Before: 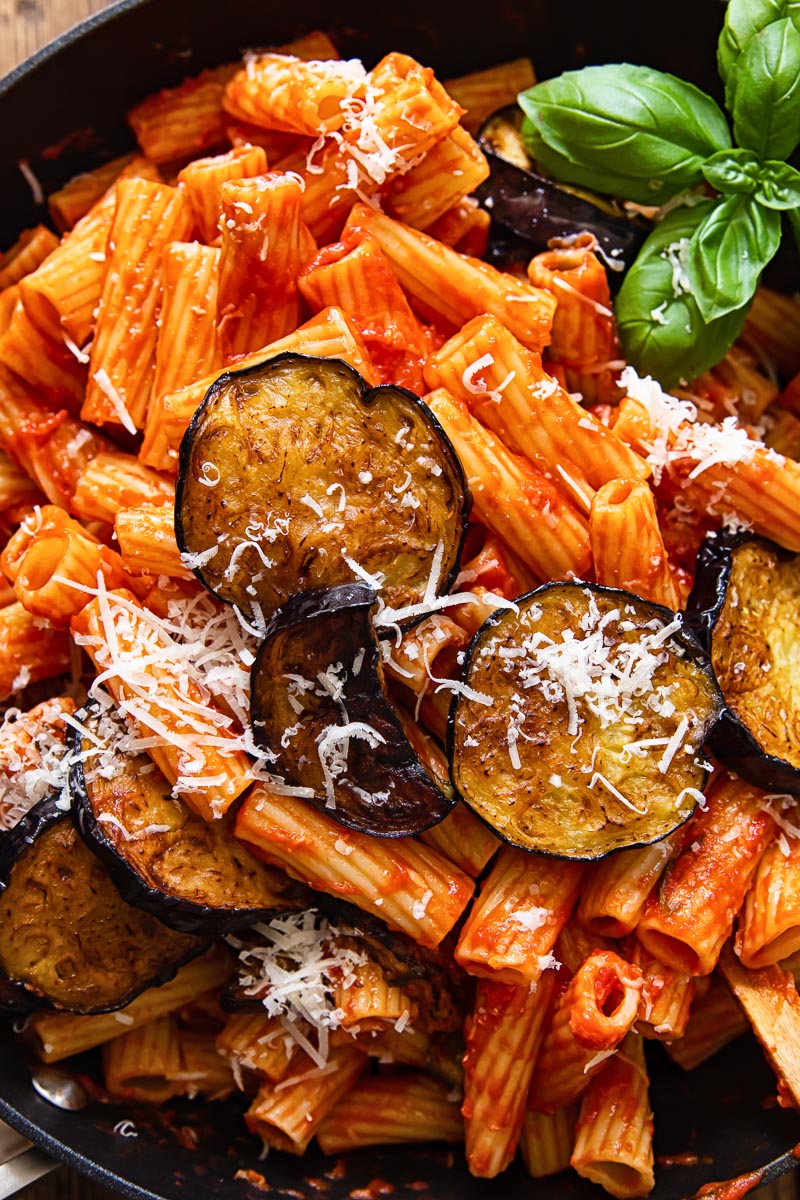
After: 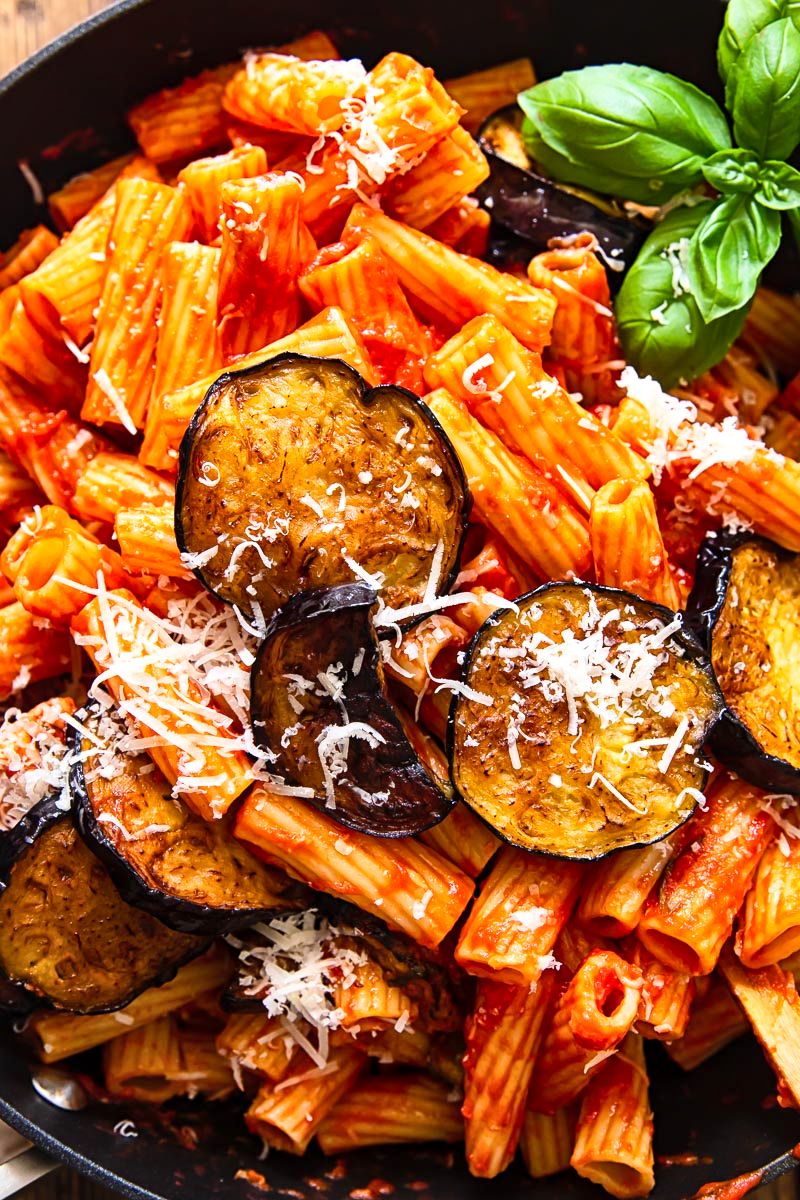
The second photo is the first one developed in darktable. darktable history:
local contrast: mode bilateral grid, contrast 21, coarseness 50, detail 129%, midtone range 0.2
contrast brightness saturation: contrast 0.199, brightness 0.164, saturation 0.217
